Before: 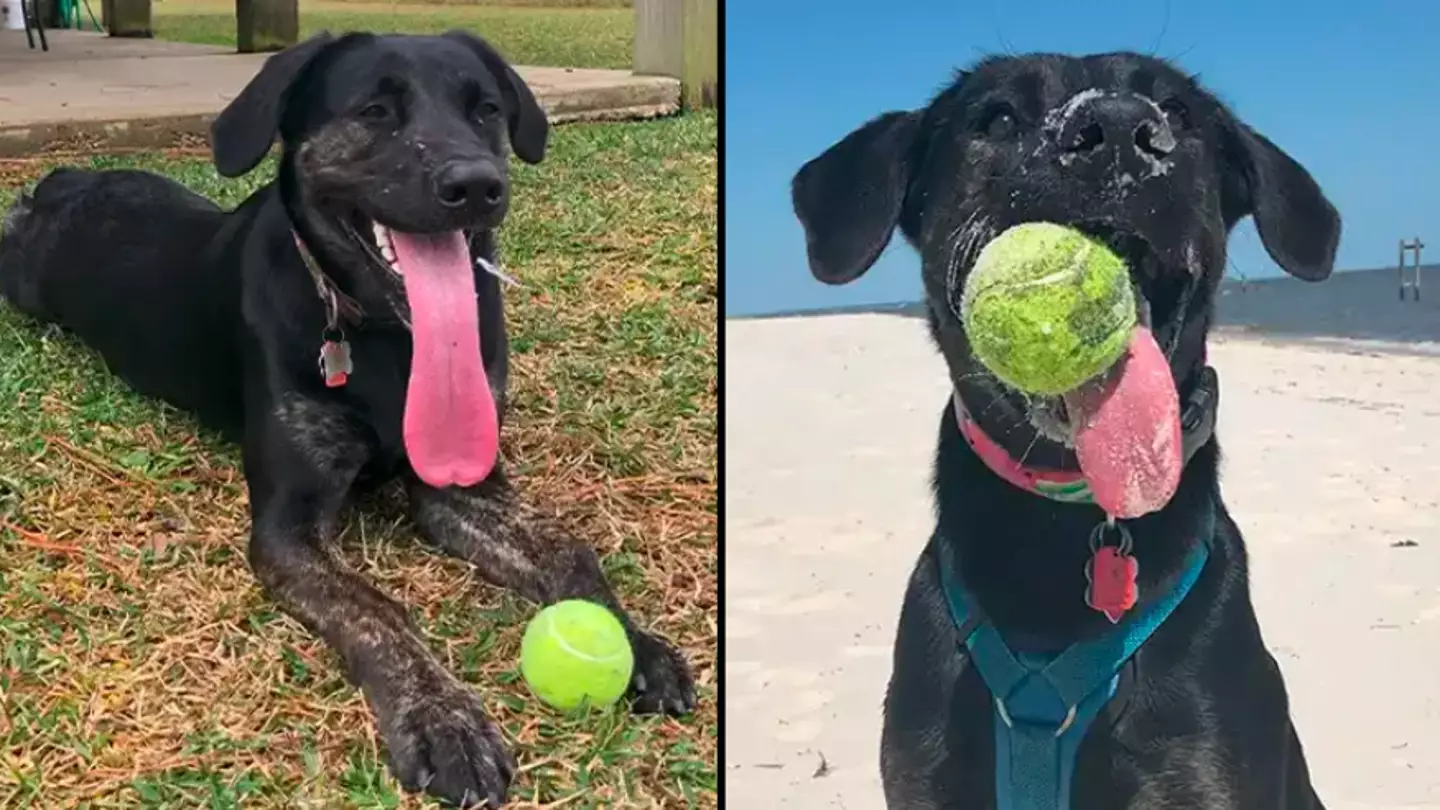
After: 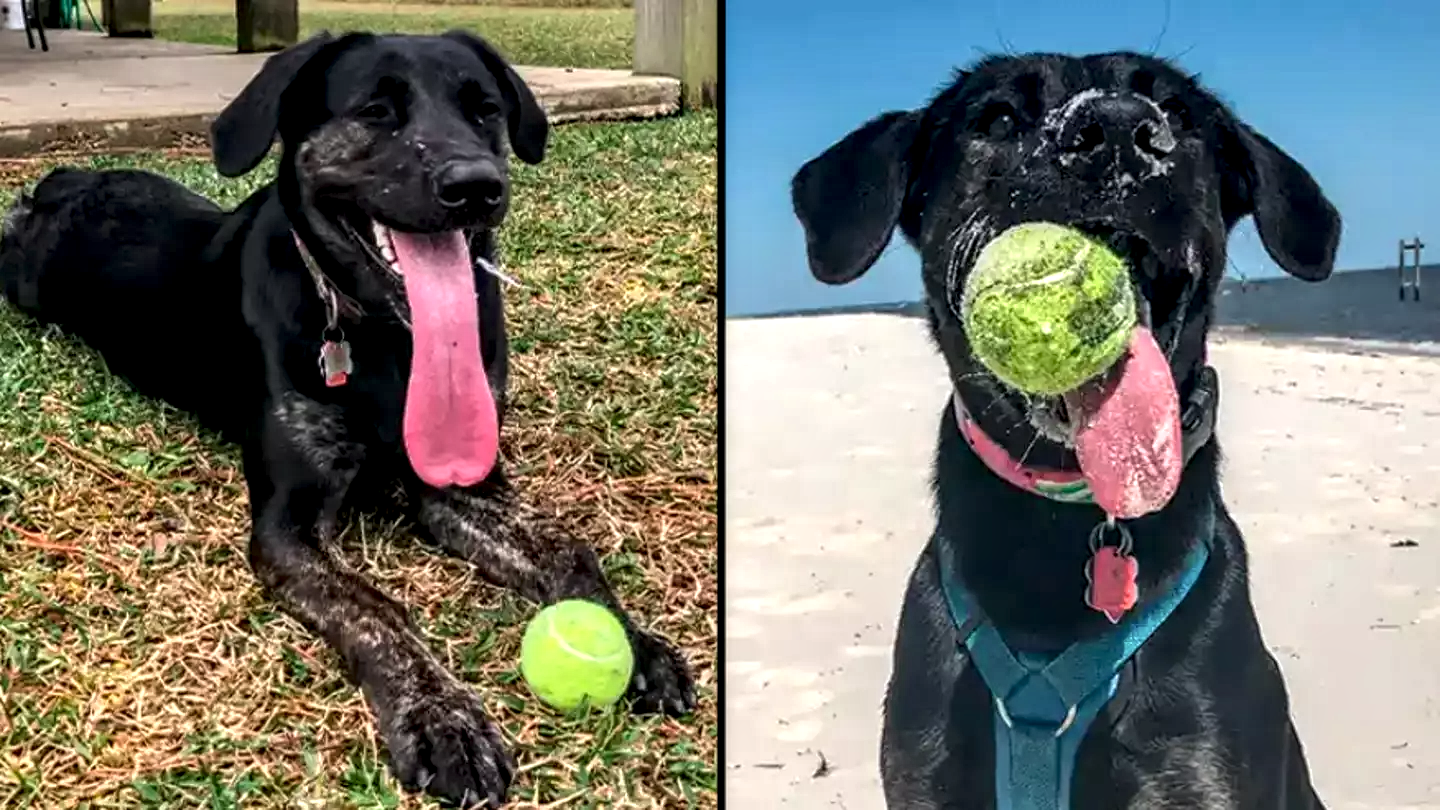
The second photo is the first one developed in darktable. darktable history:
local contrast: highlights 21%, detail 196%
